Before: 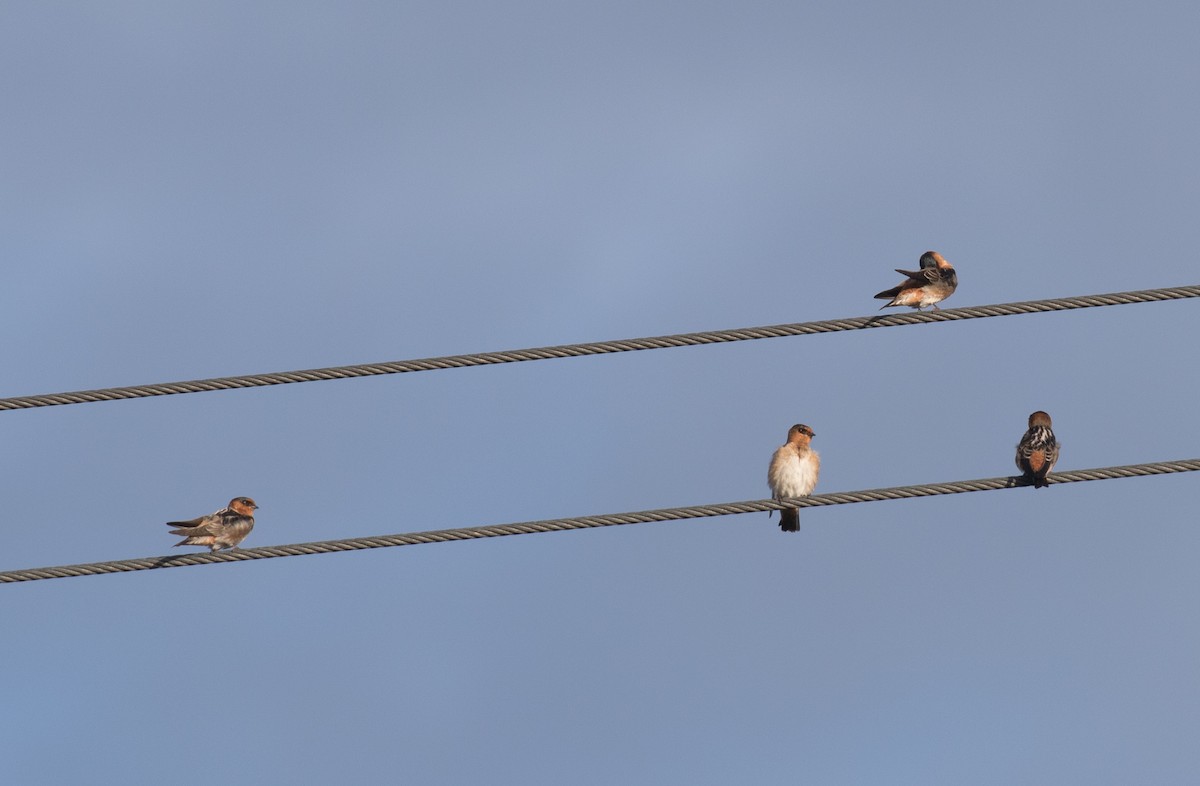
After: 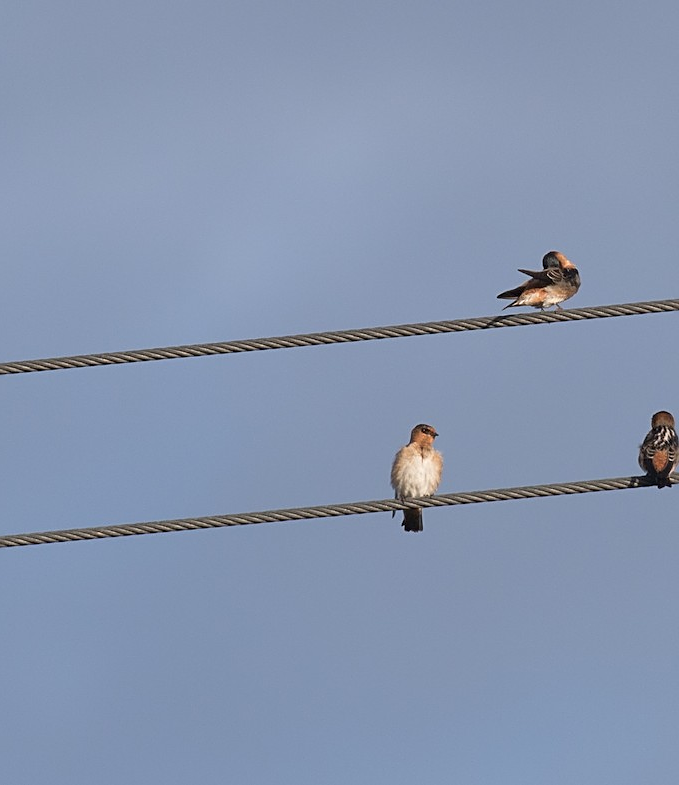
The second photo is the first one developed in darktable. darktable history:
sharpen: on, module defaults
crop: left 31.458%, top 0%, right 11.876%
